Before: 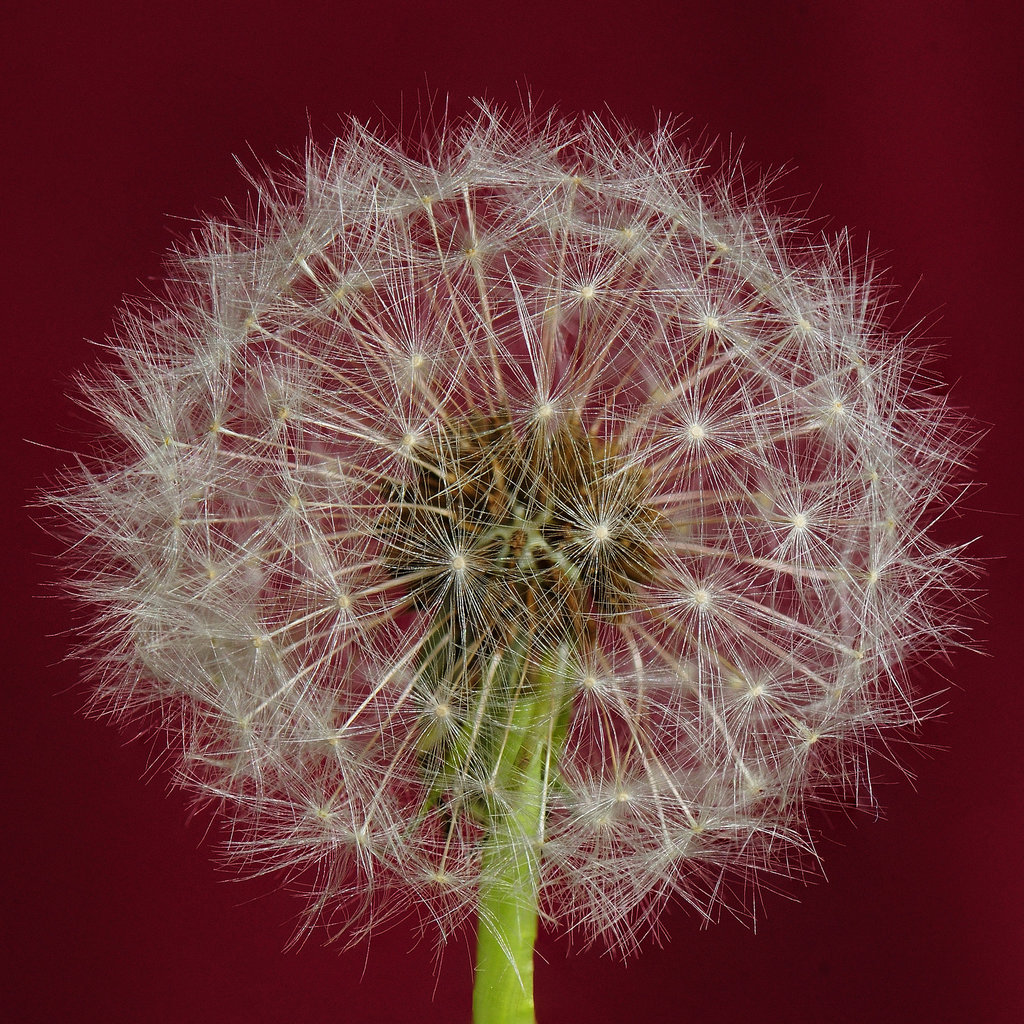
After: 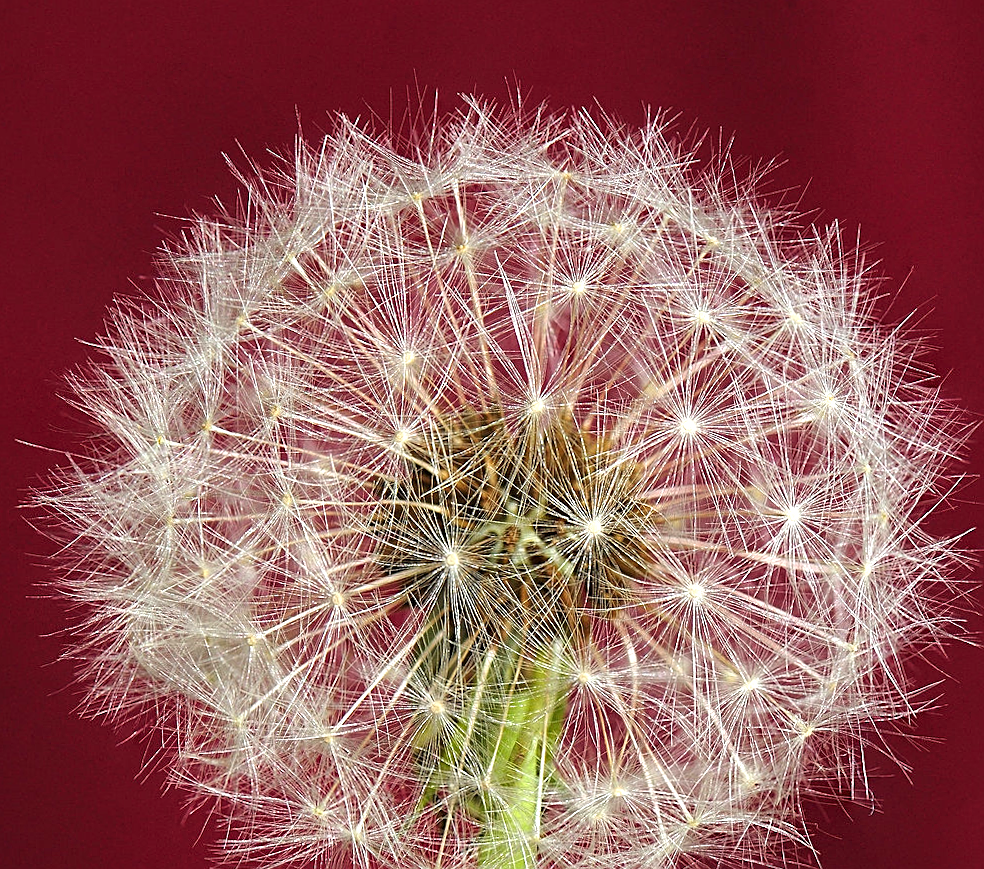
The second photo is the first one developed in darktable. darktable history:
crop and rotate: angle 0.519°, left 0.277%, right 2.744%, bottom 14.353%
sharpen: on, module defaults
exposure: black level correction 0, exposure 0.898 EV, compensate exposure bias true, compensate highlight preservation false
